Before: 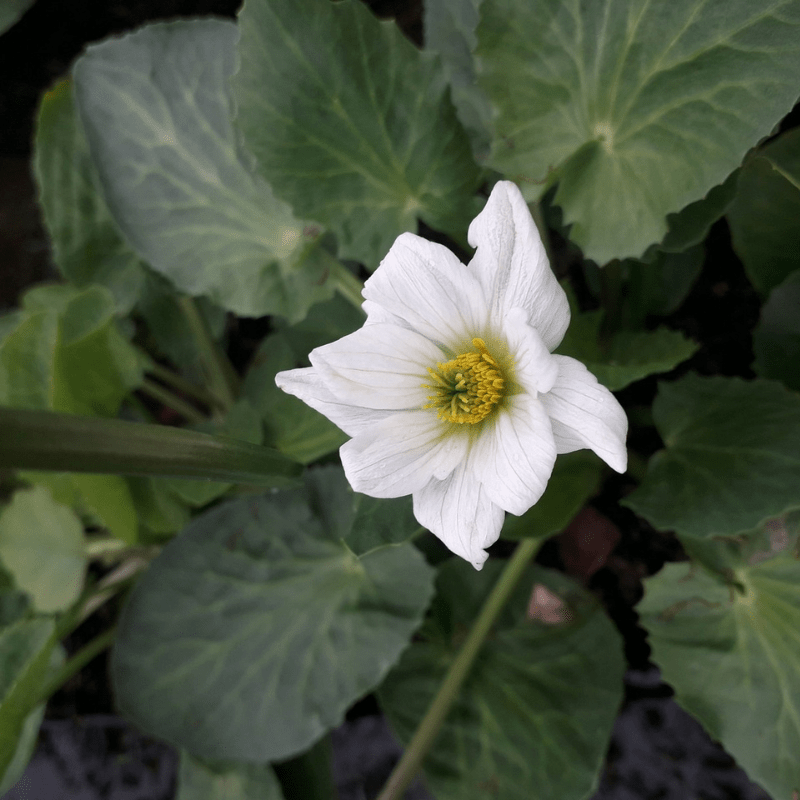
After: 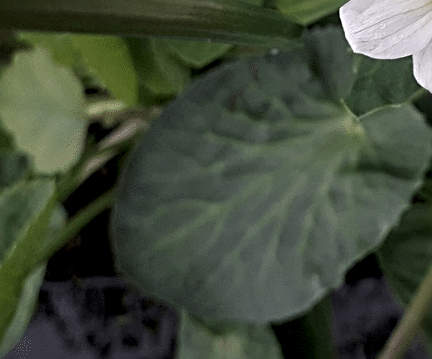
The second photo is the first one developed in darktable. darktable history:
crop and rotate: top 54.916%, right 45.877%, bottom 0.116%
sharpen: radius 2.707, amount 0.654
local contrast: highlights 55%, shadows 52%, detail 130%, midtone range 0.456
